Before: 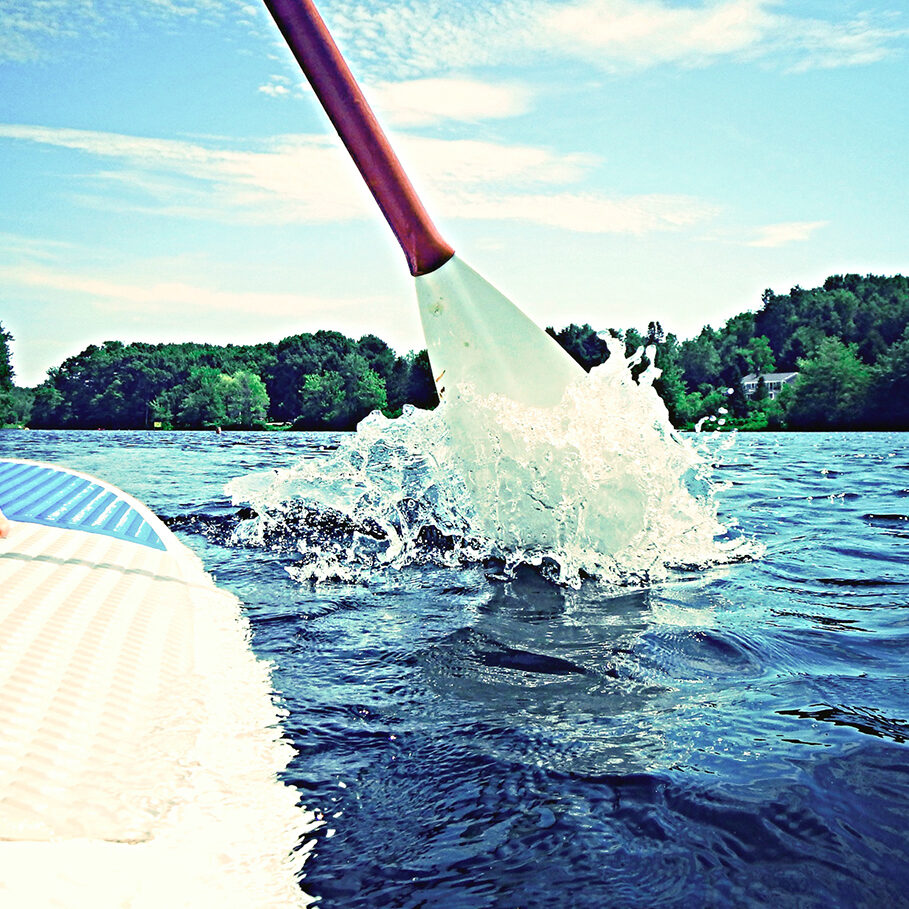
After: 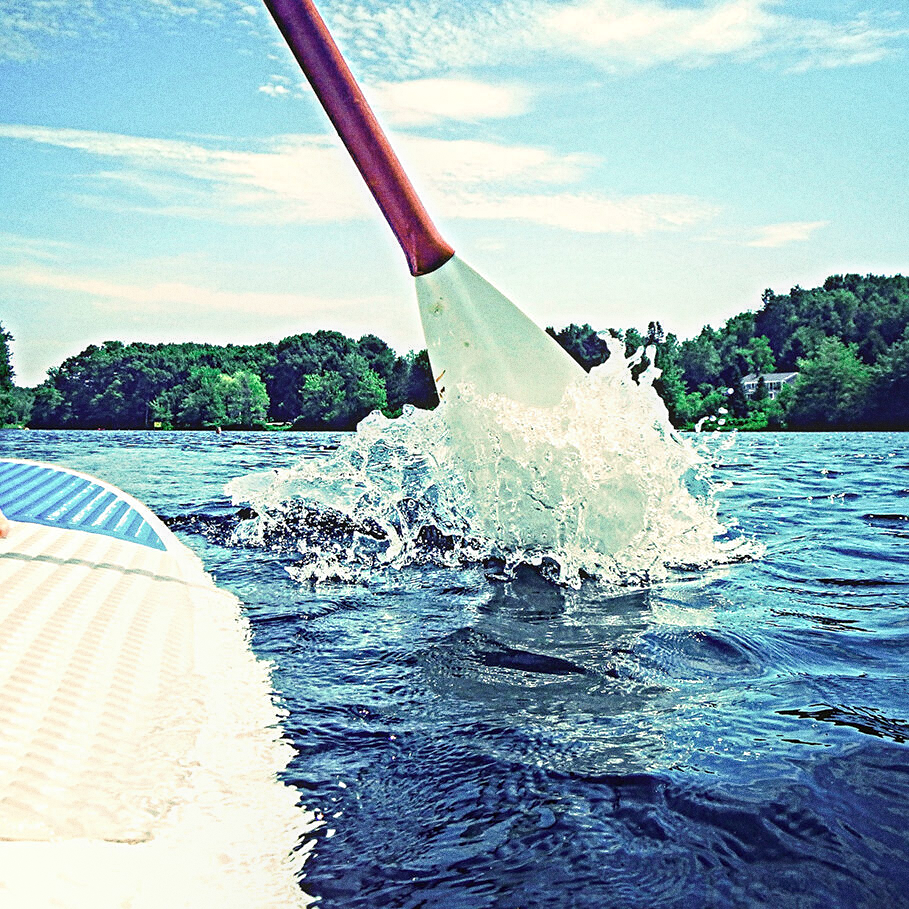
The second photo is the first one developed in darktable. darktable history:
local contrast: on, module defaults
grain: coarseness 0.09 ISO, strength 40%
sharpen: amount 0.2
